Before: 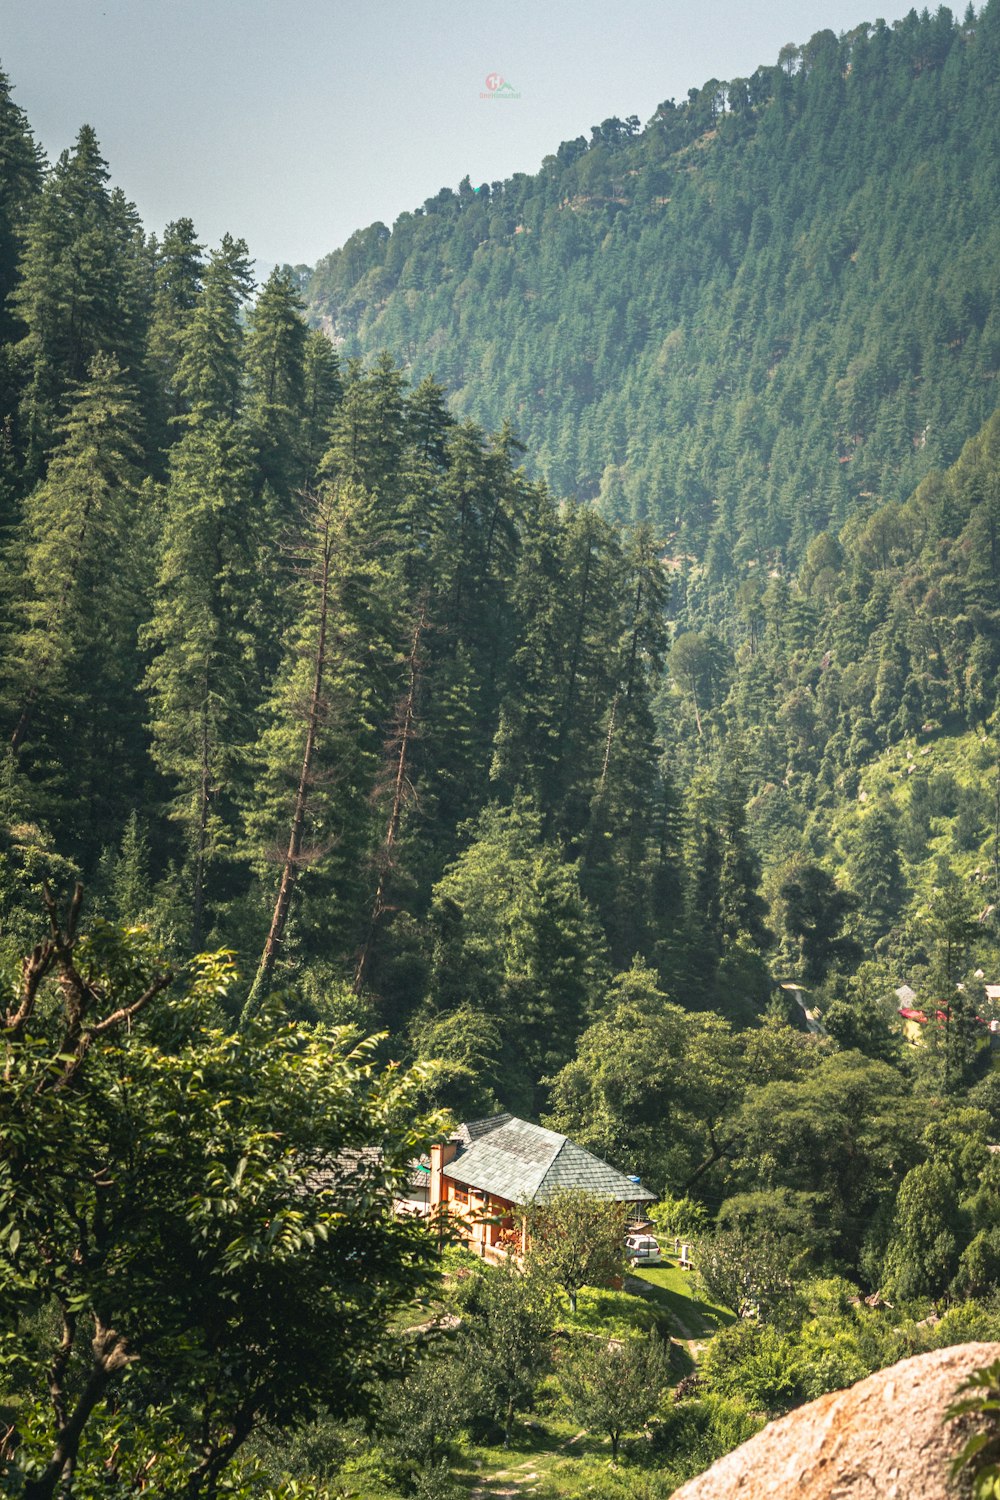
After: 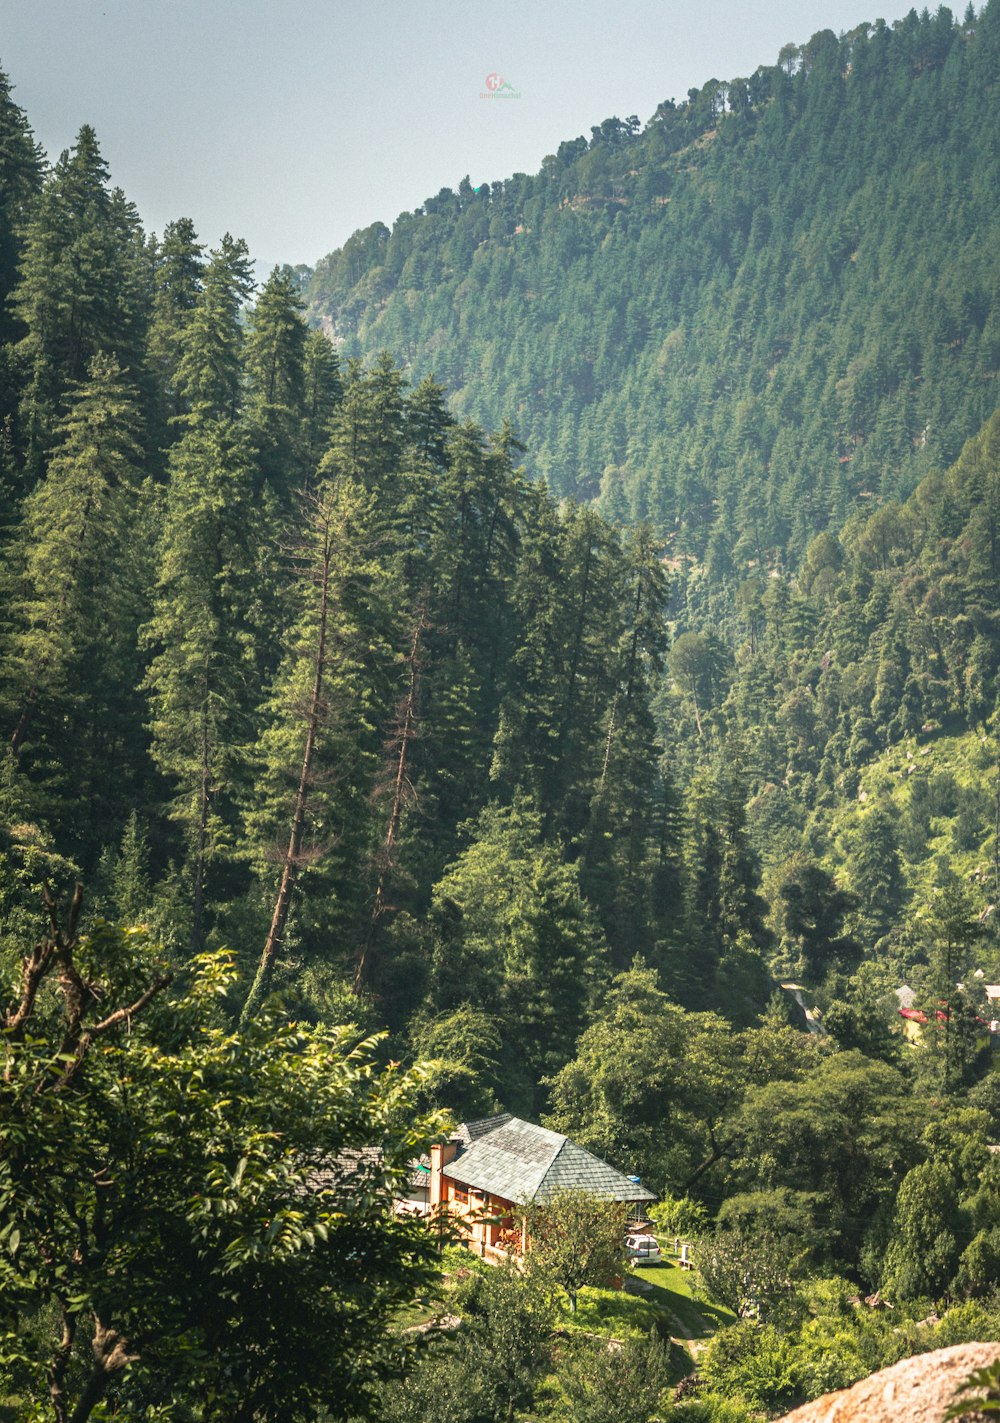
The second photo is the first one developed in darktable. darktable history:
white balance: emerald 1
crop and rotate: top 0%, bottom 5.097%
